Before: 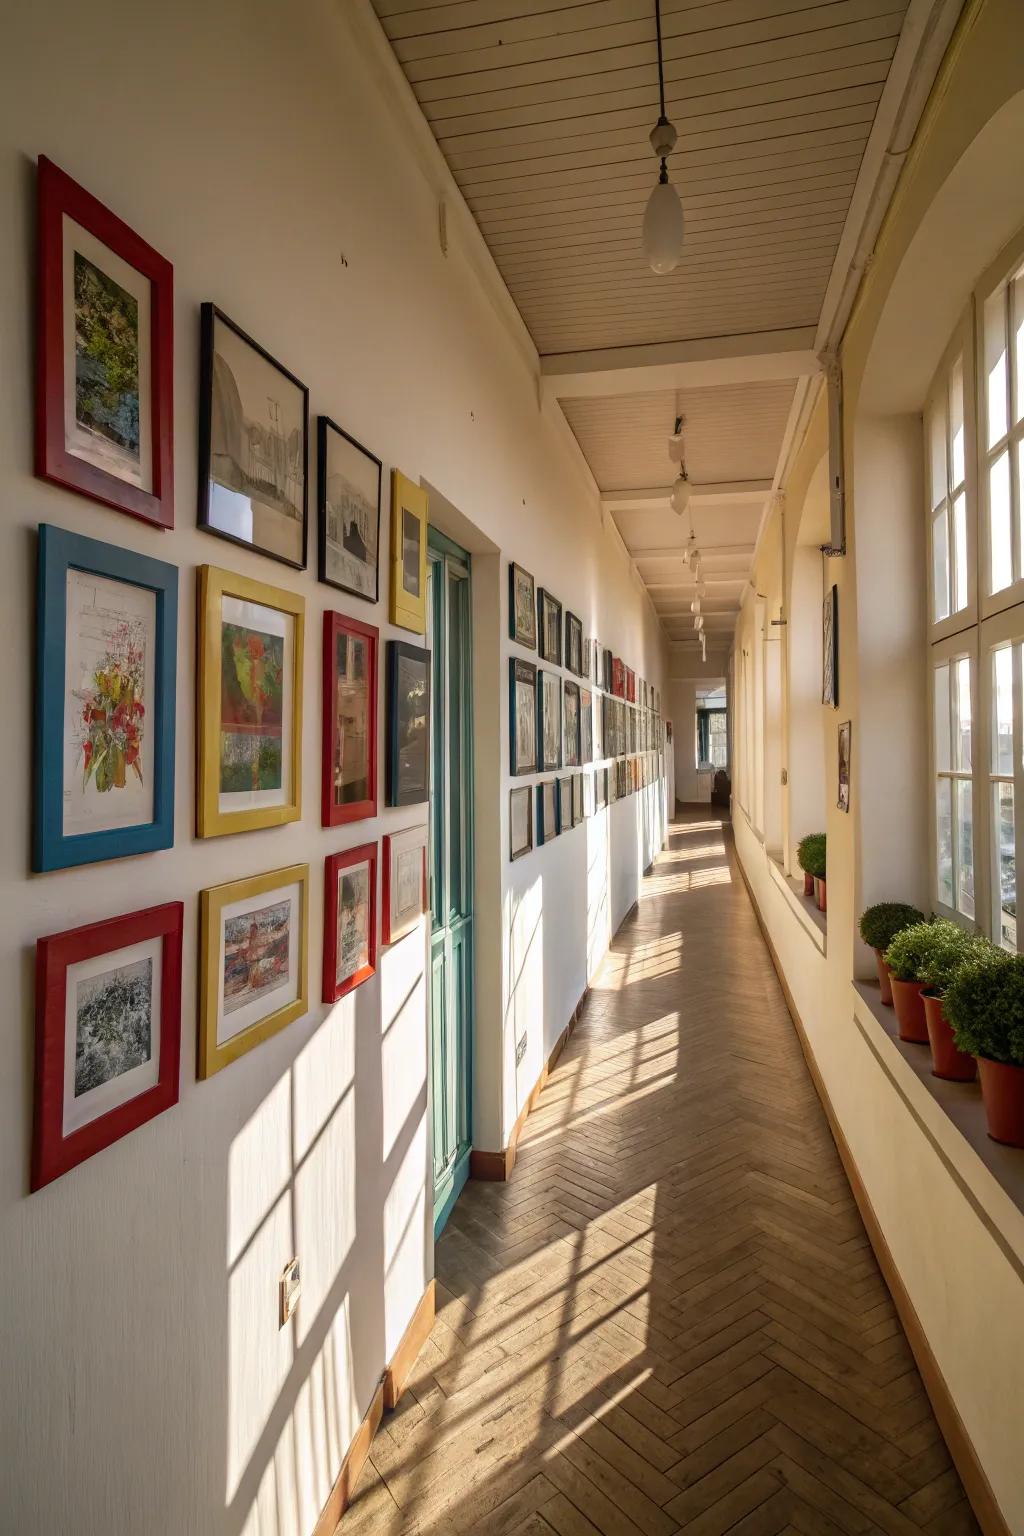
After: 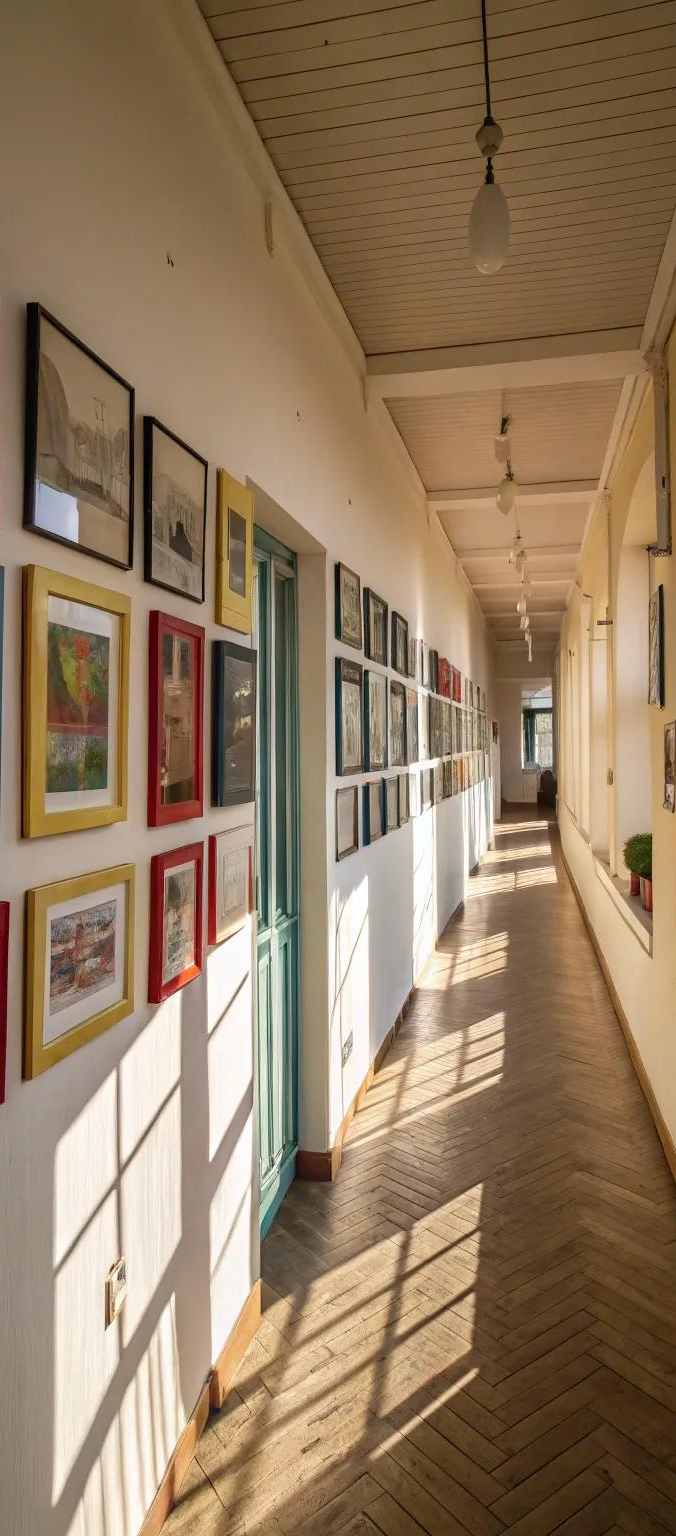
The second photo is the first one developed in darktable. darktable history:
crop: left 17.082%, right 16.887%
